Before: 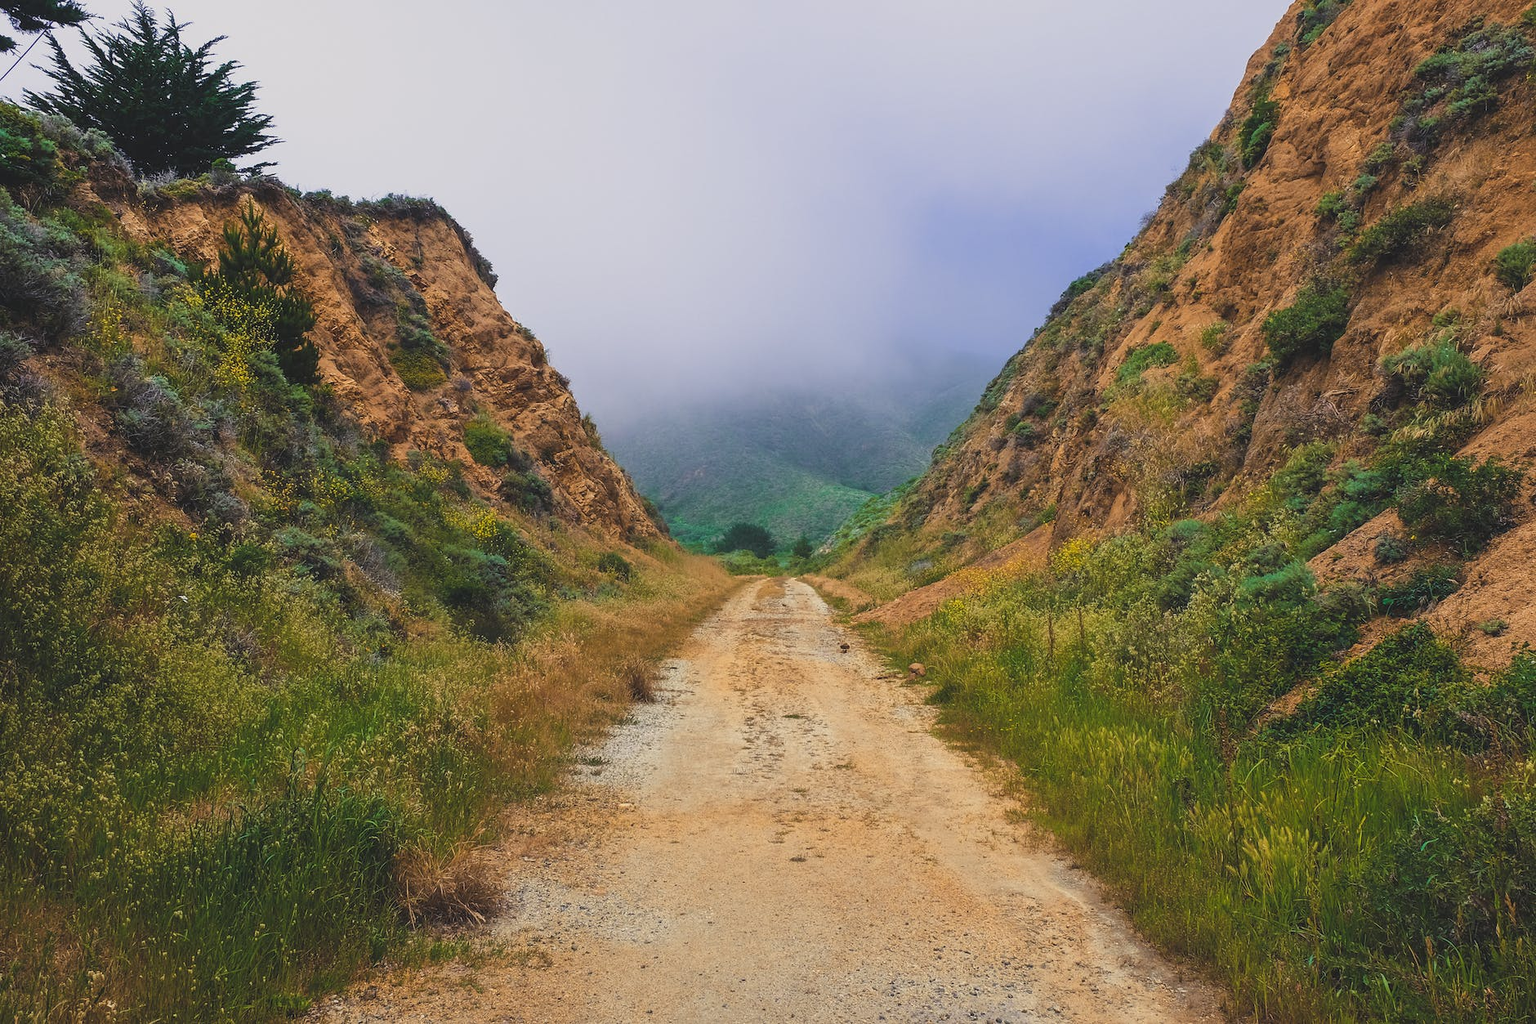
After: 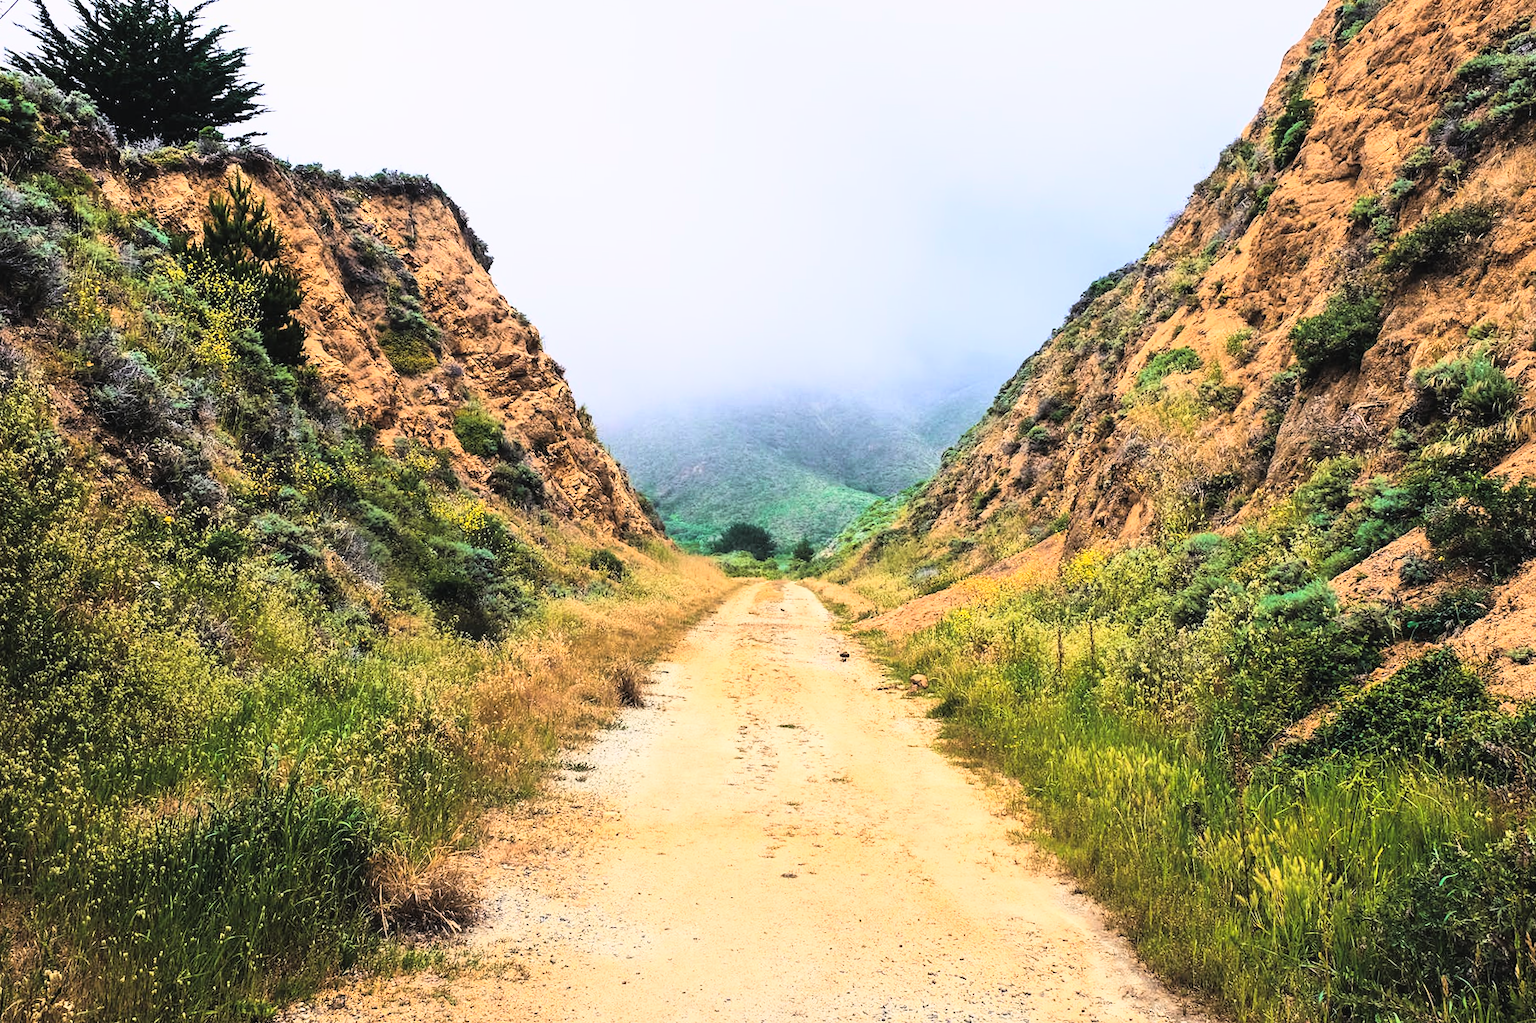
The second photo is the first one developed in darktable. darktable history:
crop and rotate: angle -1.69°
rgb curve: curves: ch0 [(0, 0) (0.21, 0.15) (0.24, 0.21) (0.5, 0.75) (0.75, 0.96) (0.89, 0.99) (1, 1)]; ch1 [(0, 0.02) (0.21, 0.13) (0.25, 0.2) (0.5, 0.67) (0.75, 0.9) (0.89, 0.97) (1, 1)]; ch2 [(0, 0.02) (0.21, 0.13) (0.25, 0.2) (0.5, 0.67) (0.75, 0.9) (0.89, 0.97) (1, 1)], compensate middle gray true
